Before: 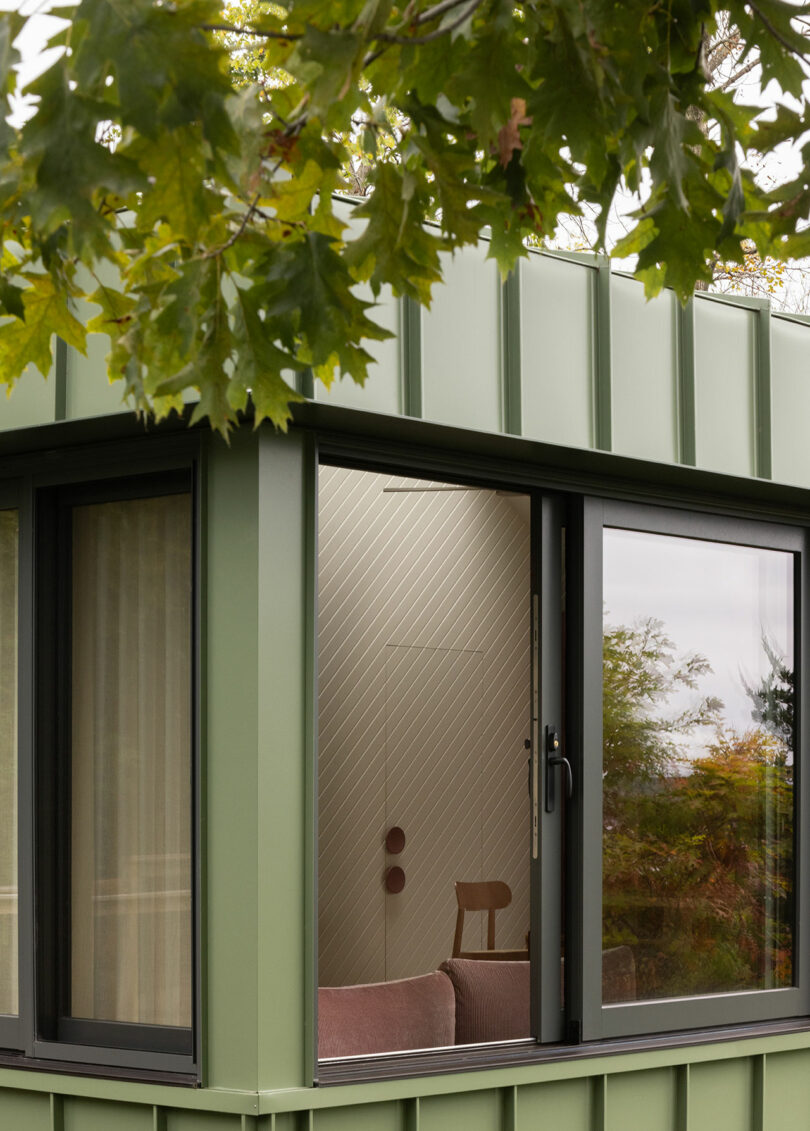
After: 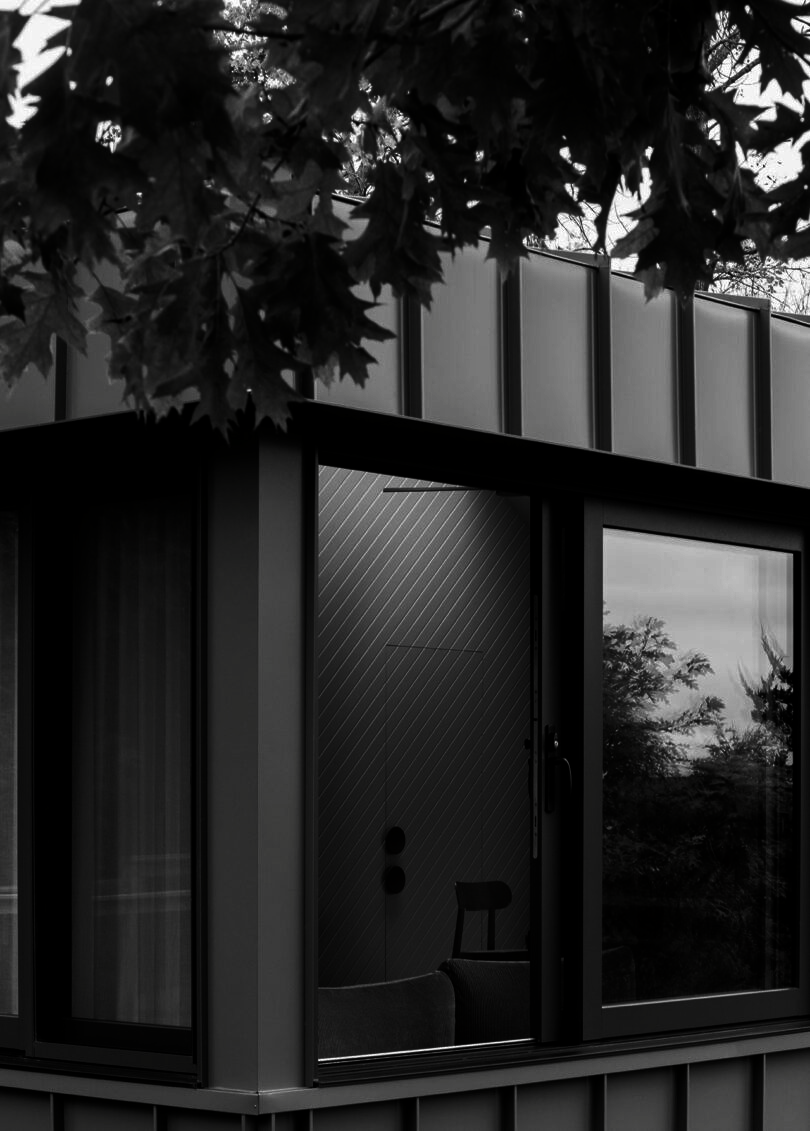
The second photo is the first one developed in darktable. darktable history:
contrast brightness saturation: contrast 0.02, brightness -0.986, saturation -0.994
